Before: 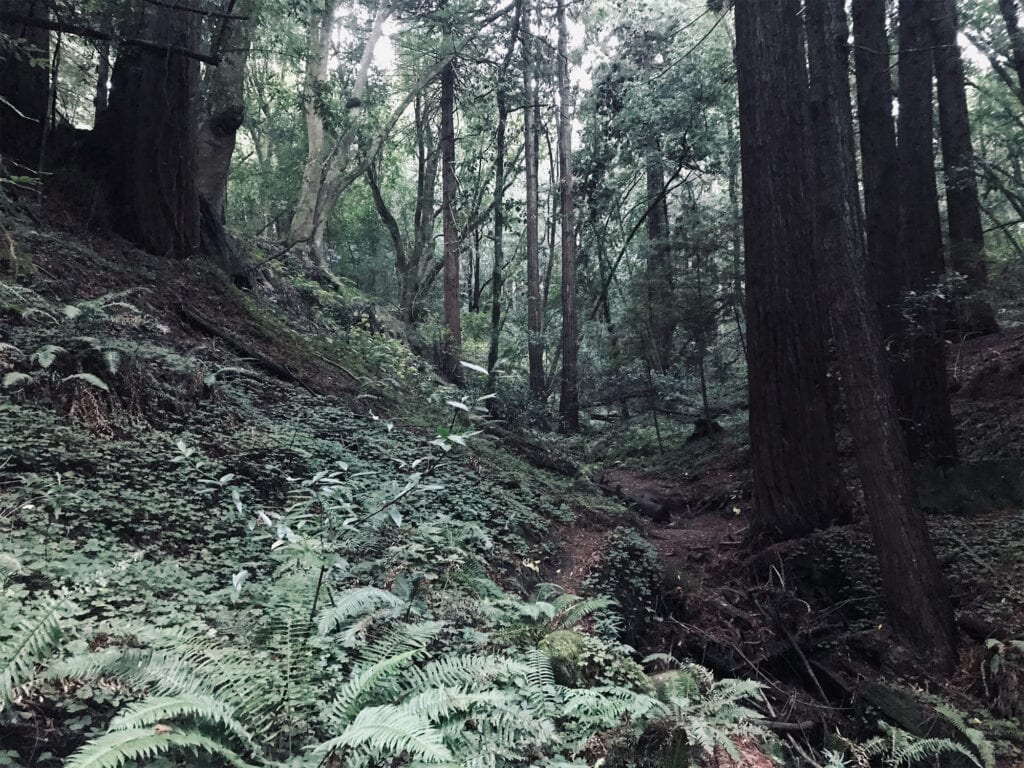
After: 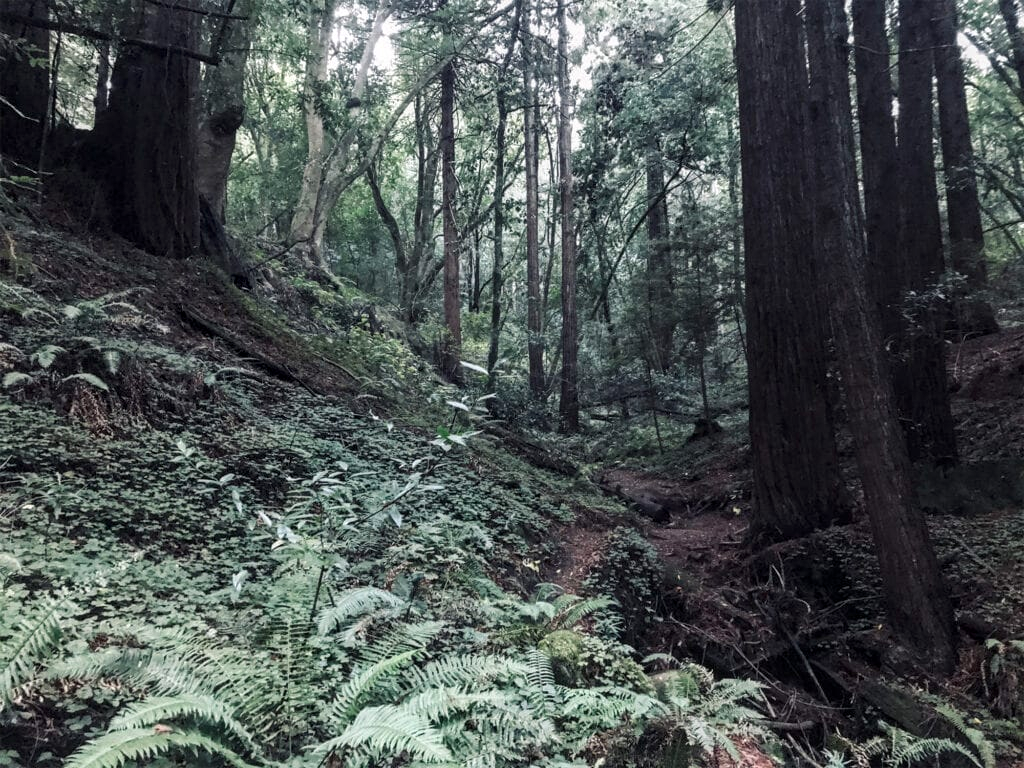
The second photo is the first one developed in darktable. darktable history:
contrast brightness saturation: saturation 0.104
local contrast: on, module defaults
